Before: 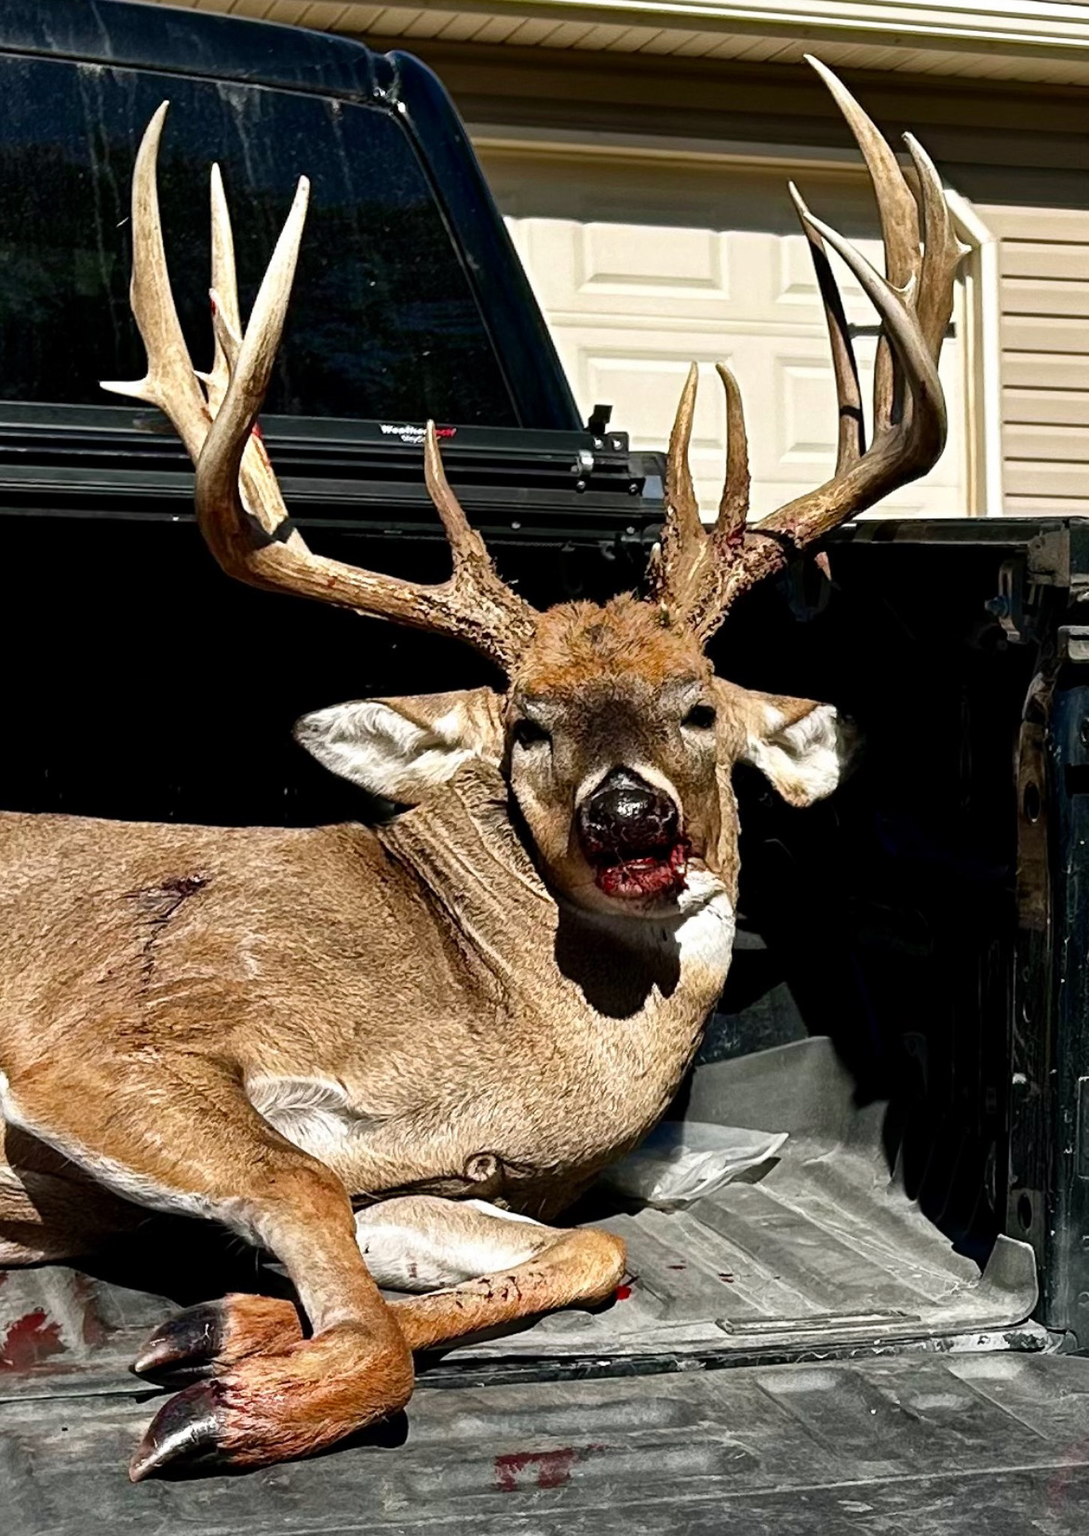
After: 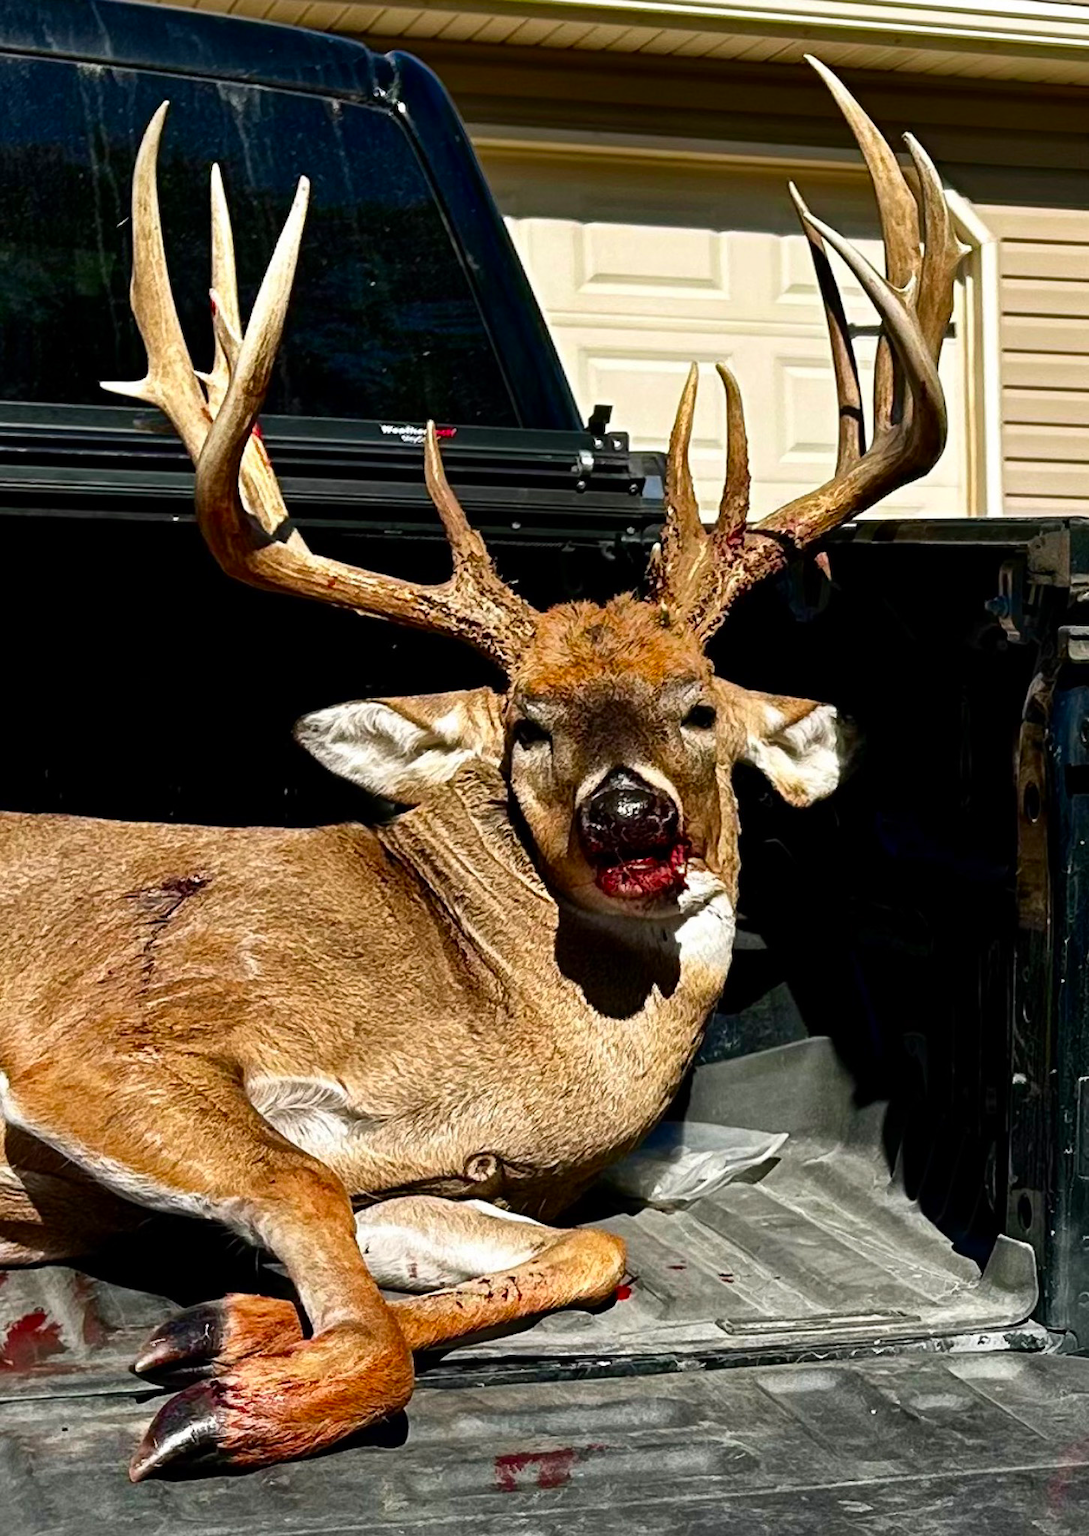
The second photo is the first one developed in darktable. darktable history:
contrast brightness saturation: brightness -0.019, saturation 0.36
